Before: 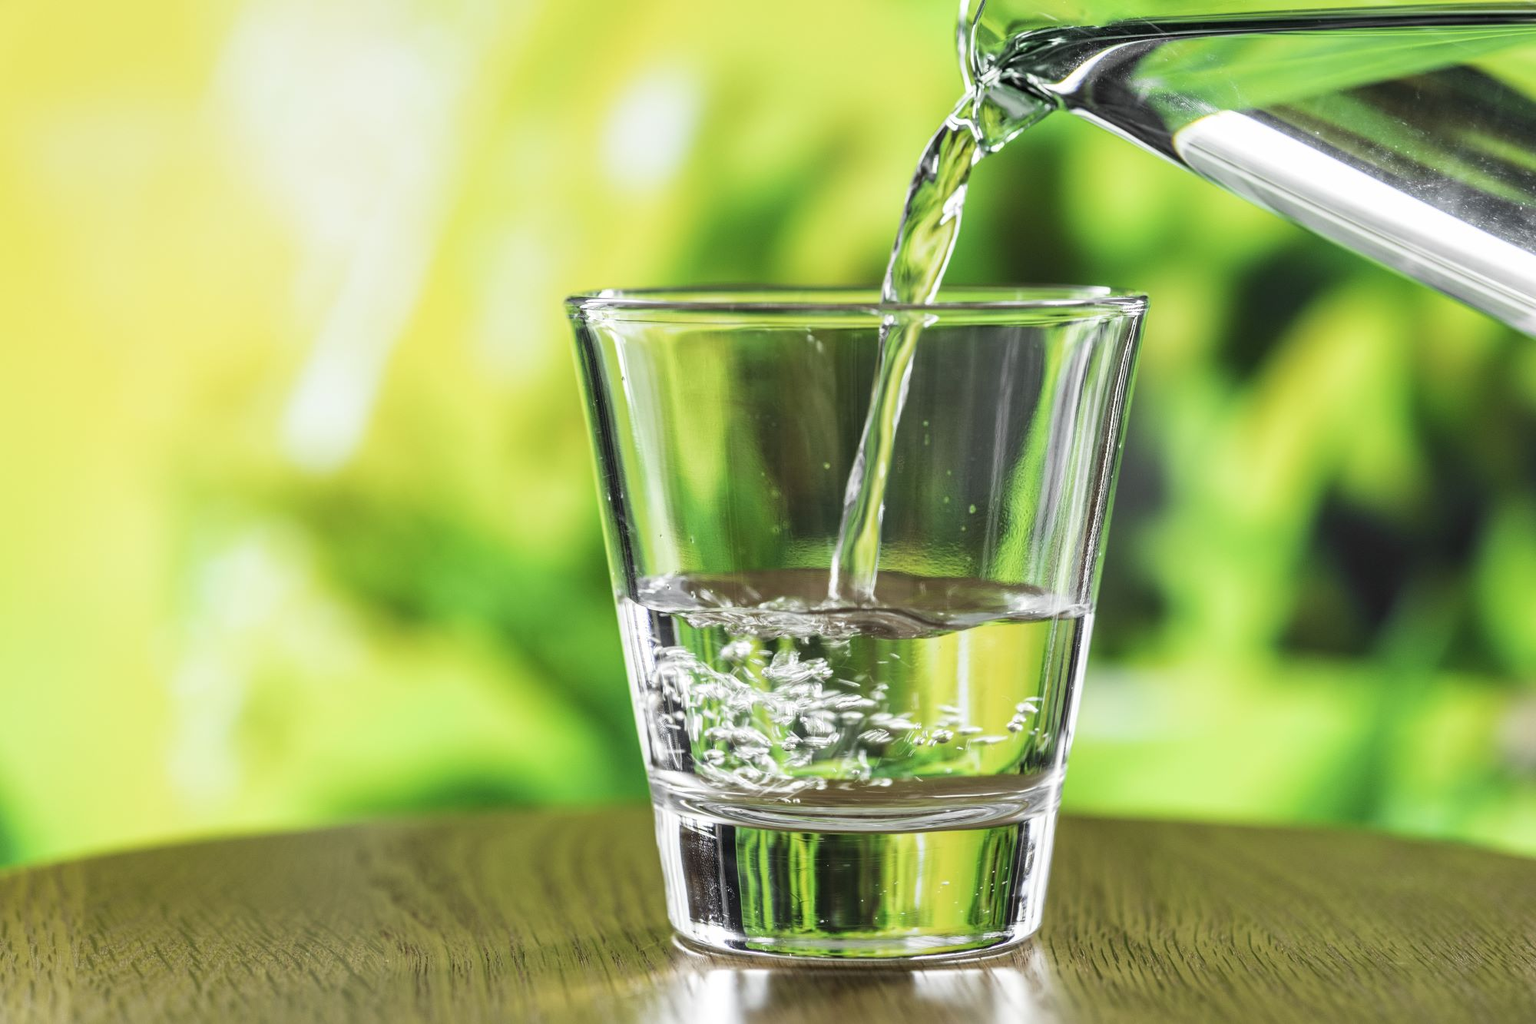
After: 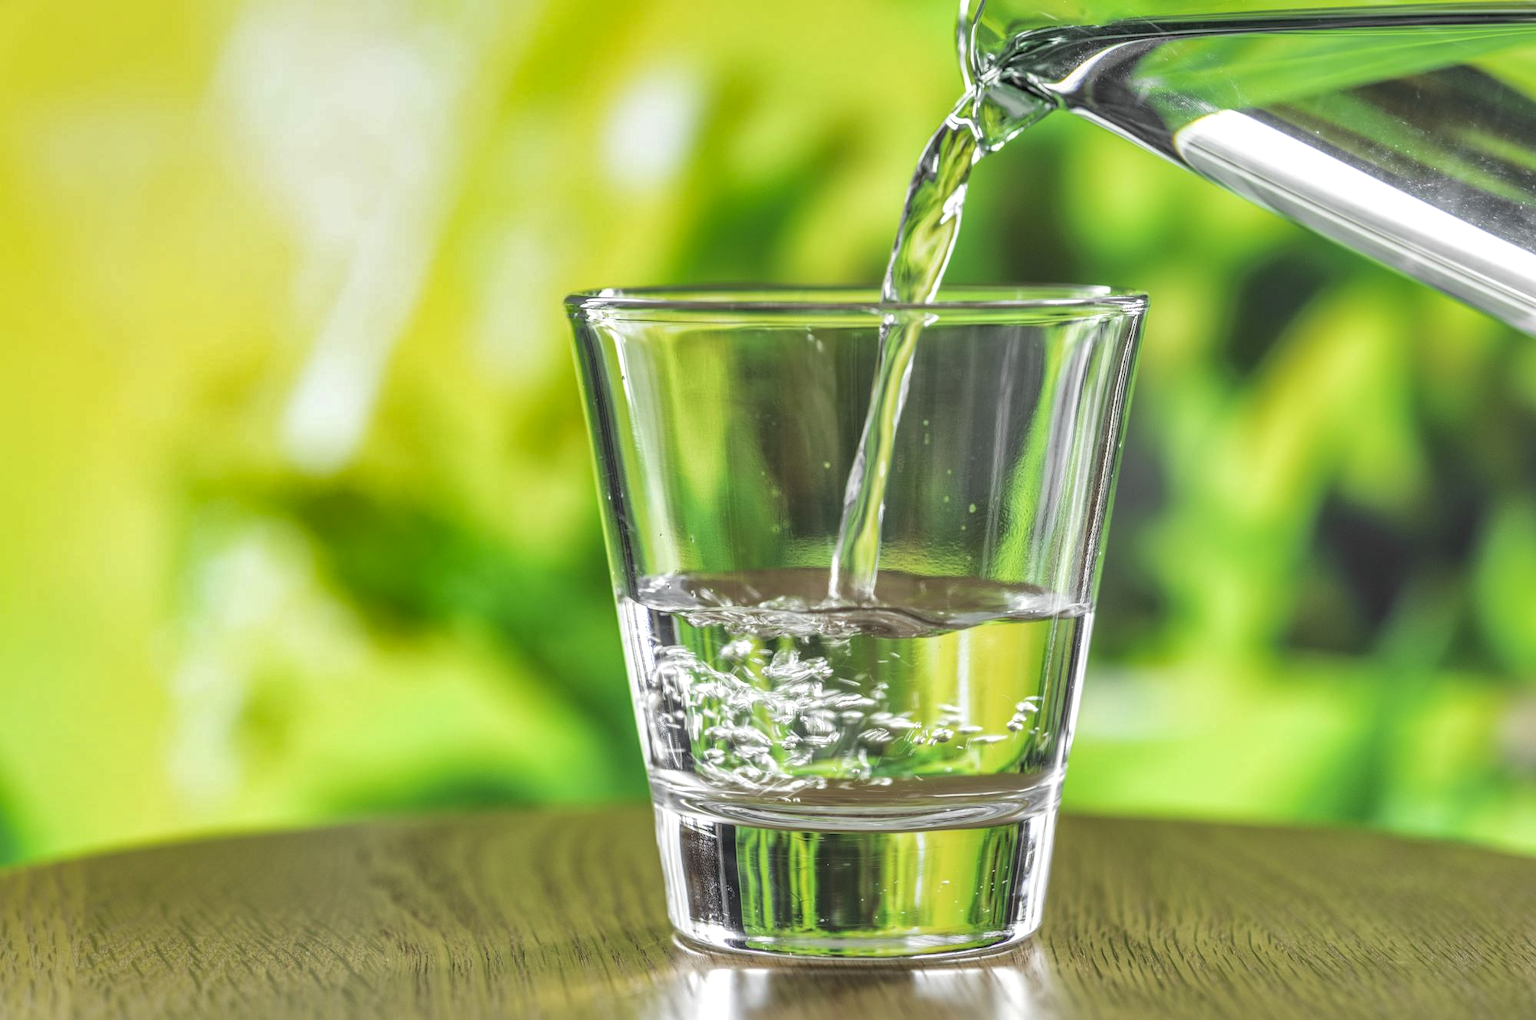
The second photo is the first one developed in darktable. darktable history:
contrast brightness saturation: brightness 0.146
crop: top 0.115%, bottom 0.151%
shadows and highlights: shadows 61.27, highlights -60, highlights color adjustment 39.11%
local contrast: detail 130%
